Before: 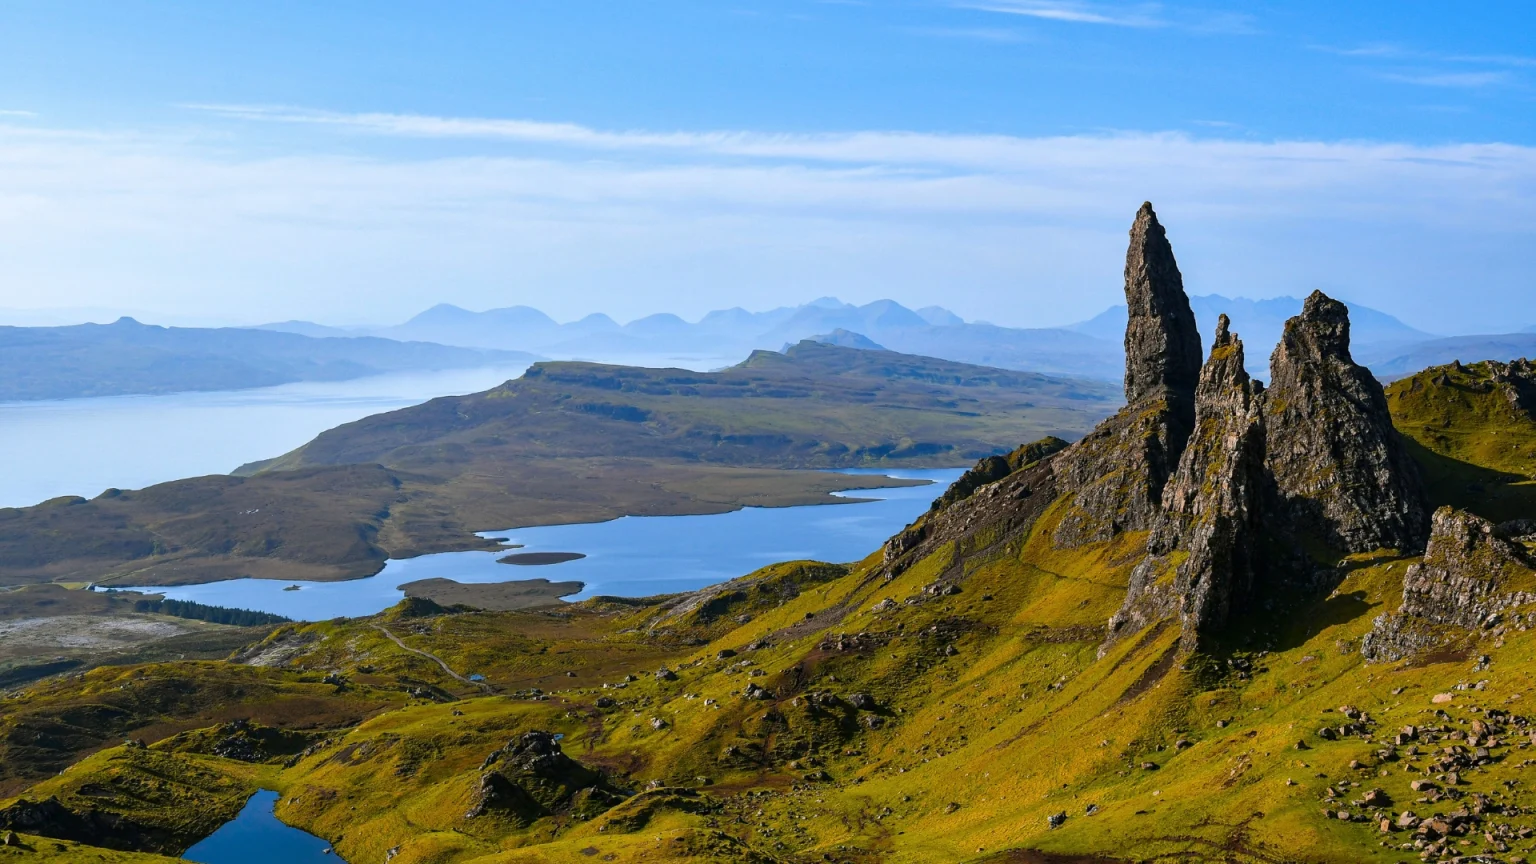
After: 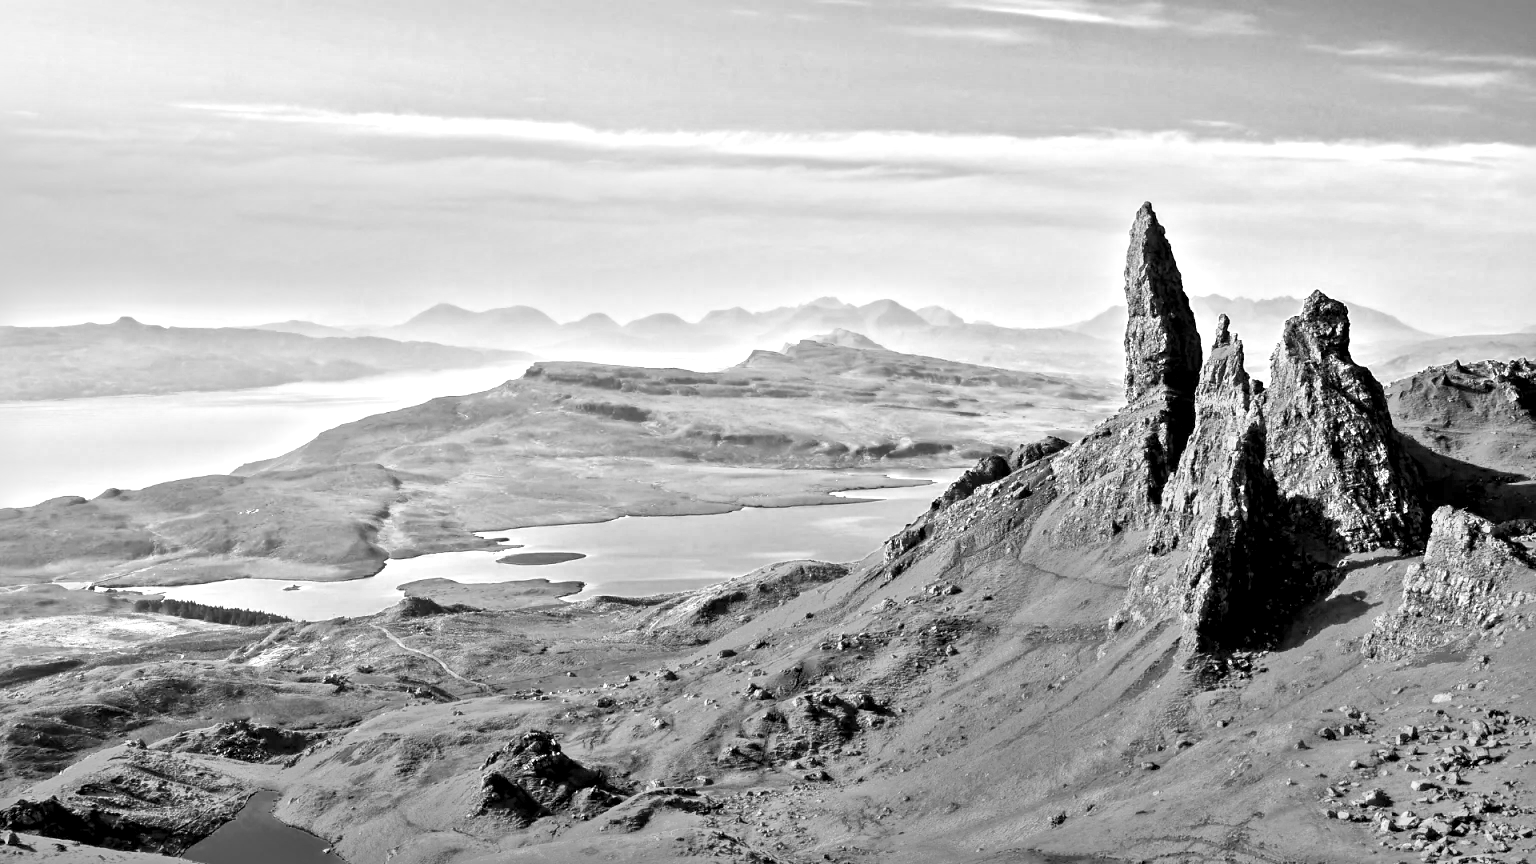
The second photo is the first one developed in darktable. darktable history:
white balance: red 4.26, blue 1.802
contrast brightness saturation: saturation -0.17
monochrome: size 1
exposure: black level correction 0.007, exposure 0.093 EV, compensate highlight preservation false
